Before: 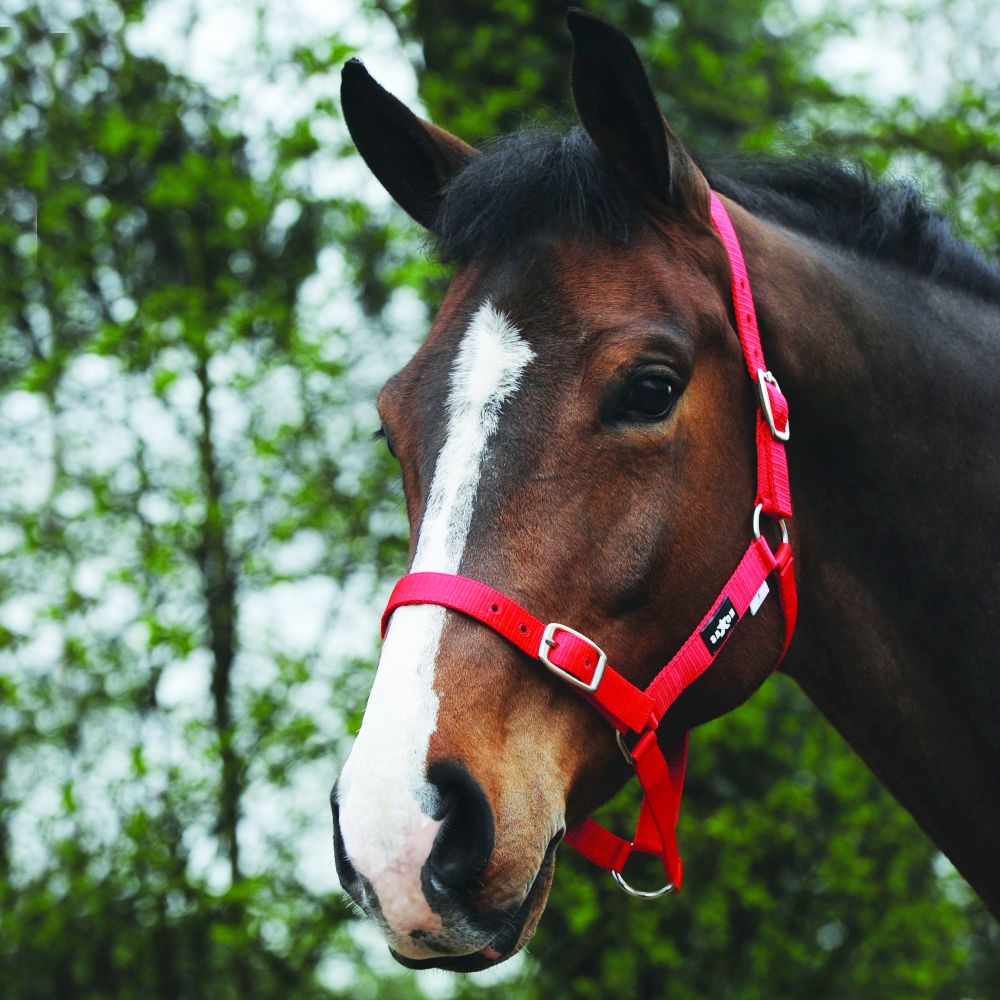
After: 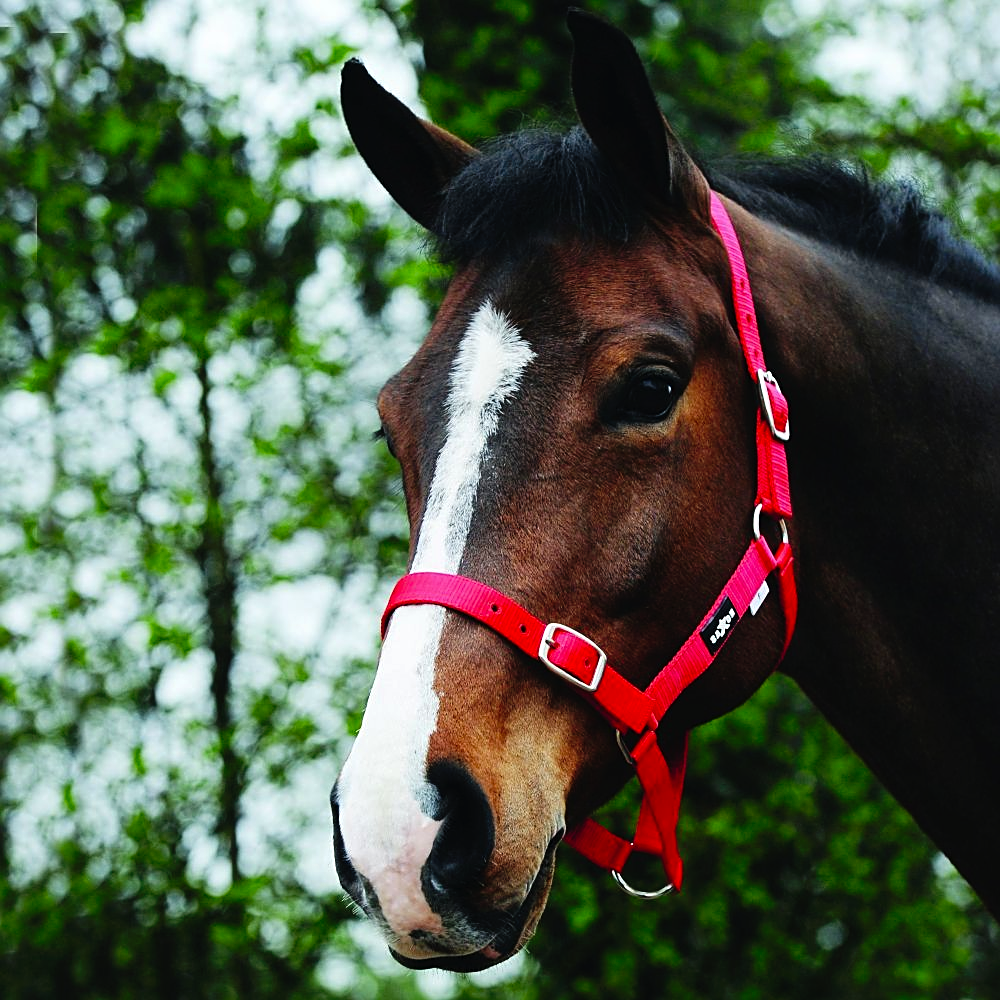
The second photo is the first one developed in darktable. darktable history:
tone curve: curves: ch0 [(0, 0) (0.003, 0.001) (0.011, 0.004) (0.025, 0.011) (0.044, 0.021) (0.069, 0.028) (0.1, 0.036) (0.136, 0.051) (0.177, 0.085) (0.224, 0.127) (0.277, 0.193) (0.335, 0.266) (0.399, 0.338) (0.468, 0.419) (0.543, 0.504) (0.623, 0.593) (0.709, 0.689) (0.801, 0.784) (0.898, 0.888) (1, 1)], preserve colors none
sharpen: on, module defaults
